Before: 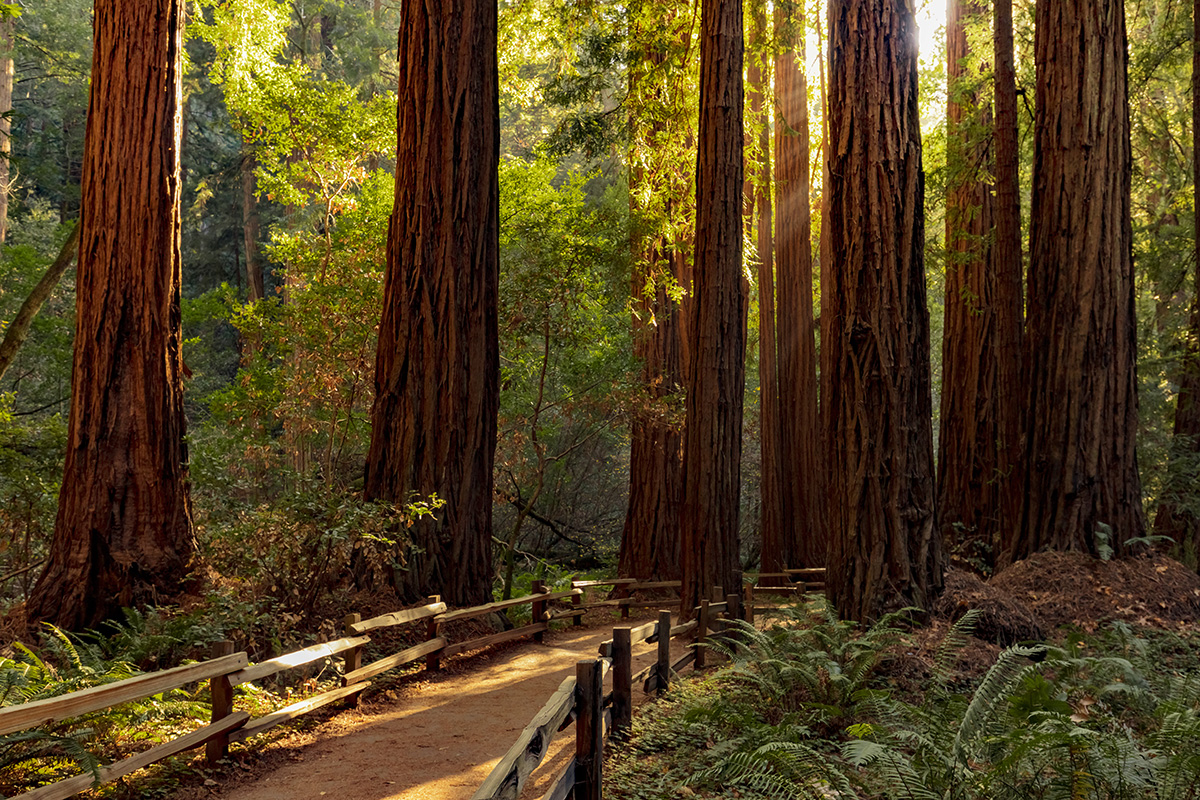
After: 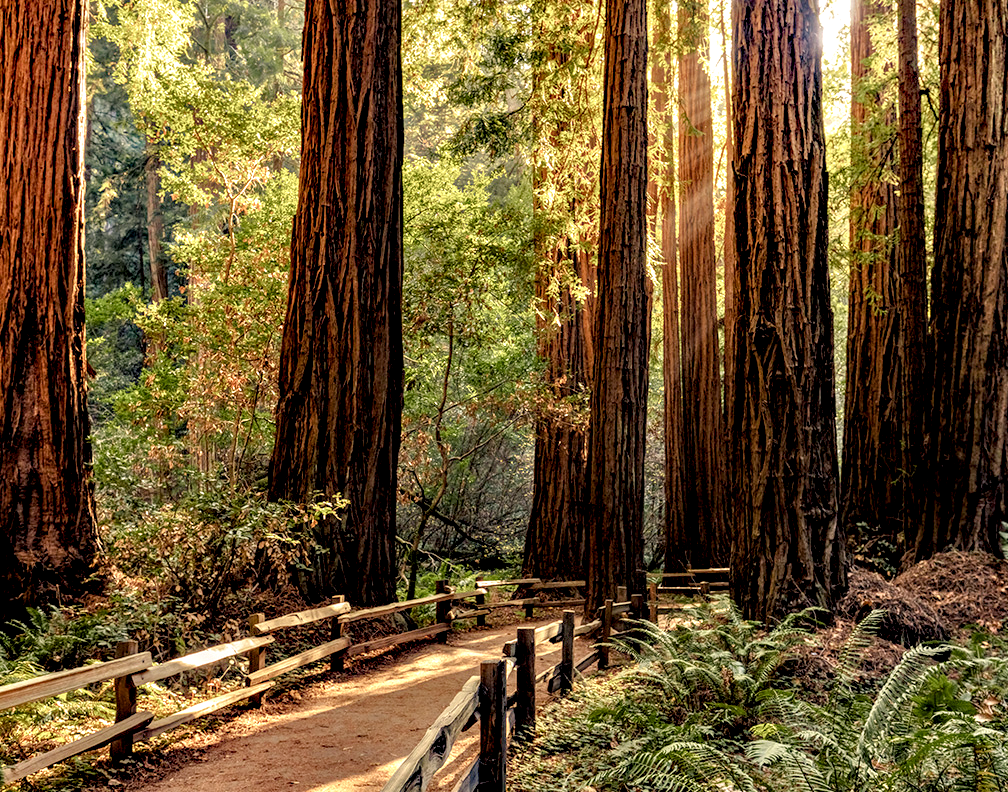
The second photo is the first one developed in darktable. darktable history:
local contrast: highlights 60%, shadows 60%, detail 160%
tone equalizer: -7 EV 0.15 EV, -6 EV 0.6 EV, -5 EV 1.15 EV, -4 EV 1.33 EV, -3 EV 1.15 EV, -2 EV 0.6 EV, -1 EV 0.15 EV, mask exposure compensation -0.5 EV
white balance: red 1.004, blue 1.024
color balance rgb: shadows lift › chroma 3%, shadows lift › hue 240.84°, highlights gain › chroma 3%, highlights gain › hue 73.2°, global offset › luminance -0.5%, perceptual saturation grading › global saturation 20%, perceptual saturation grading › highlights -25%, perceptual saturation grading › shadows 50%, global vibrance 25.26%
crop: left 8.026%, right 7.374%
color balance: input saturation 100.43%, contrast fulcrum 14.22%, output saturation 70.41%
